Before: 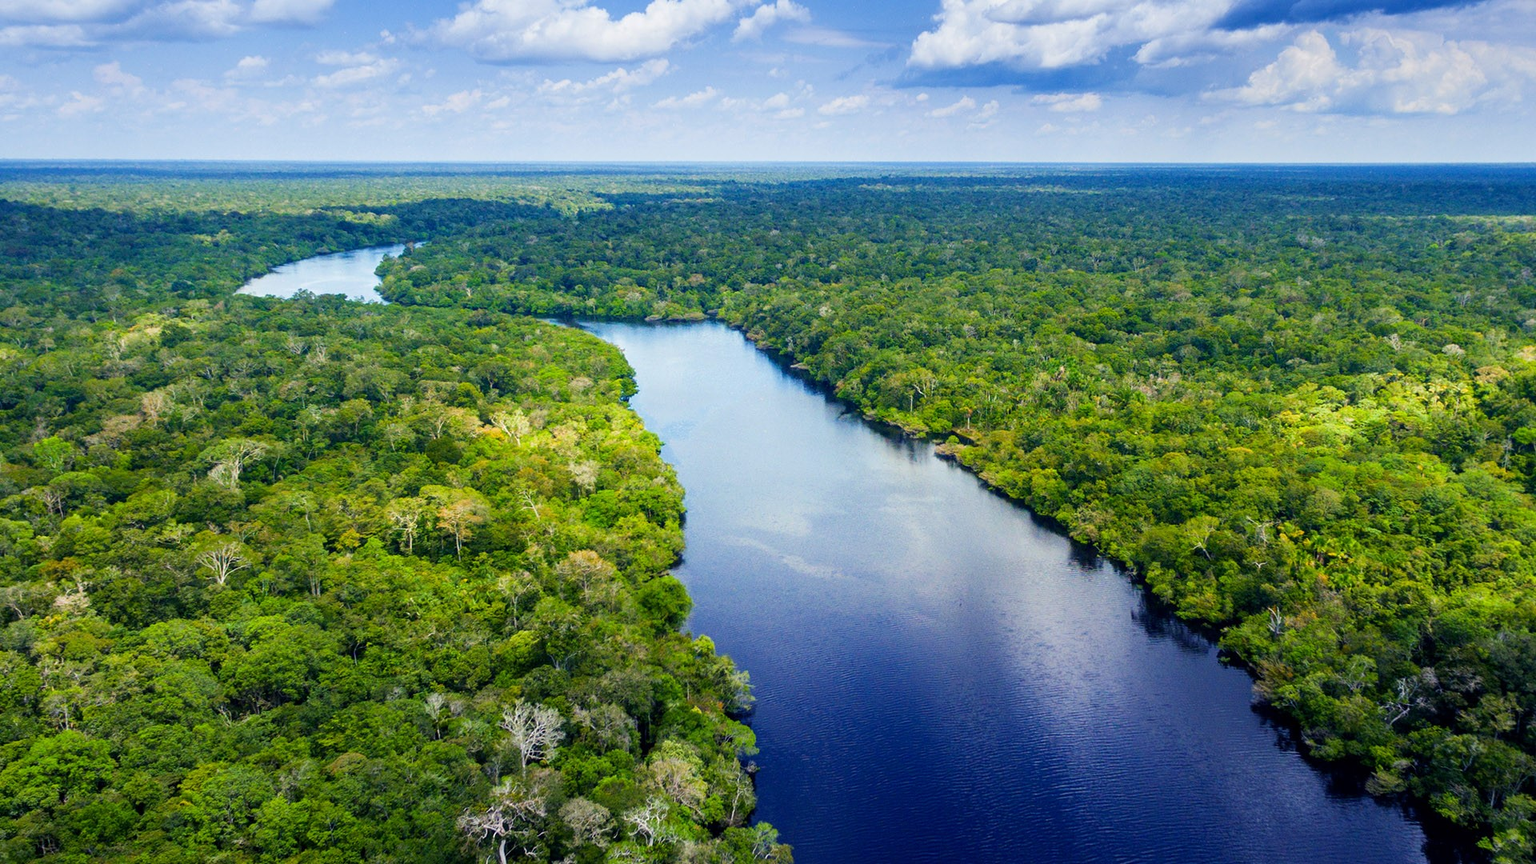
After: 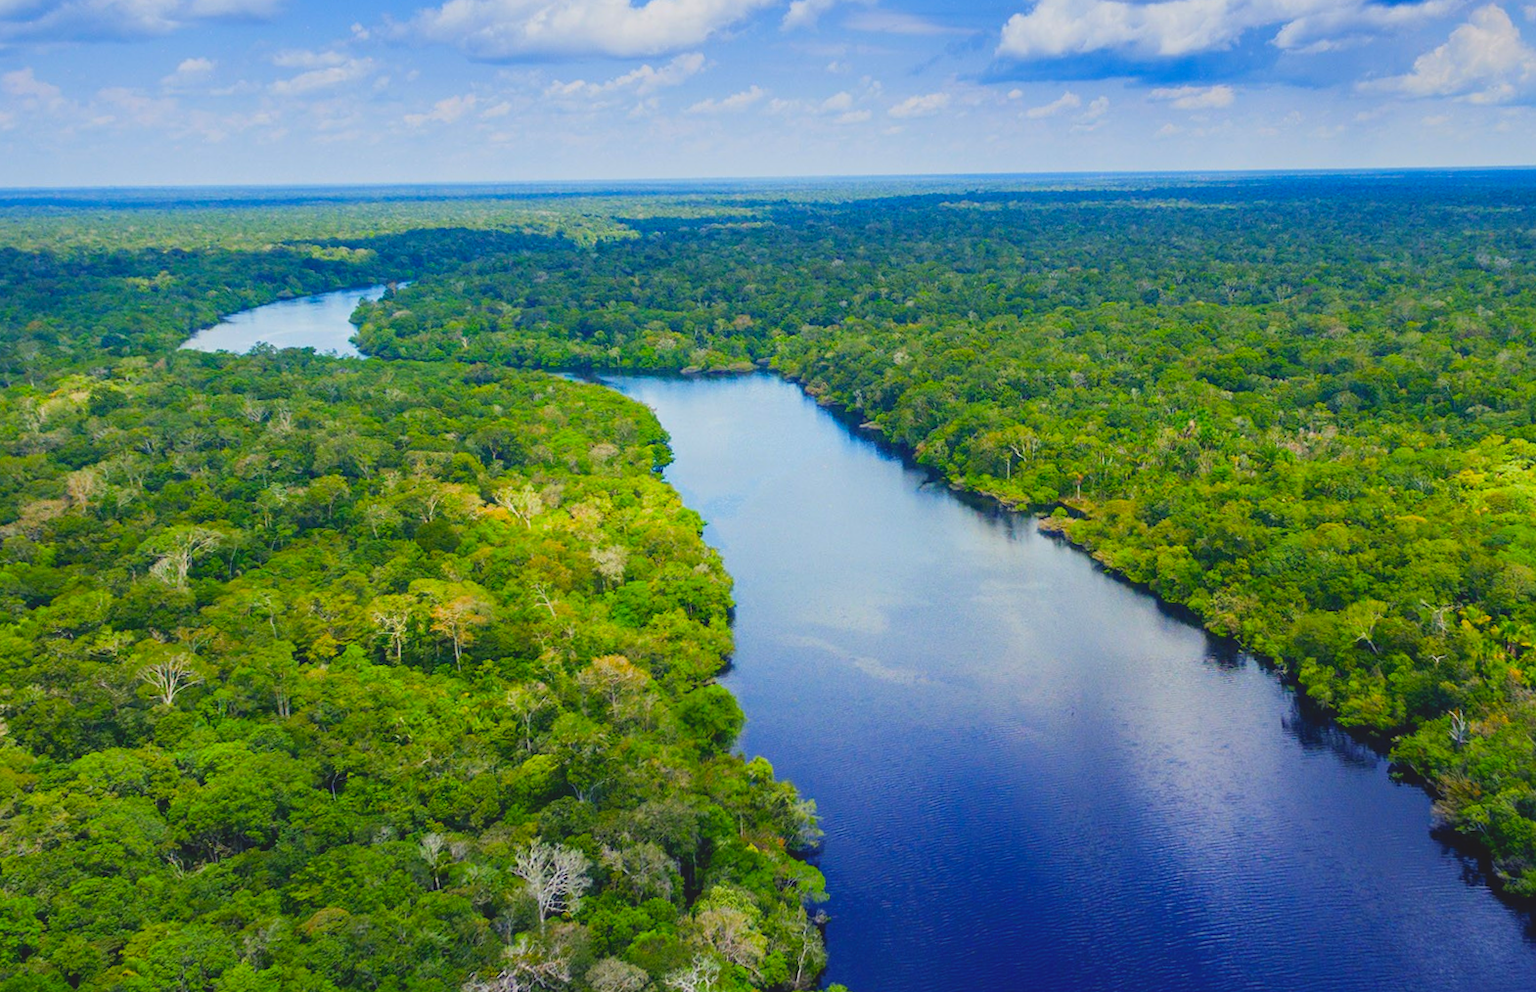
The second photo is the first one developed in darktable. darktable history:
crop and rotate: angle 1°, left 4.281%, top 0.642%, right 11.383%, bottom 2.486%
contrast brightness saturation: contrast -0.19, saturation 0.19
